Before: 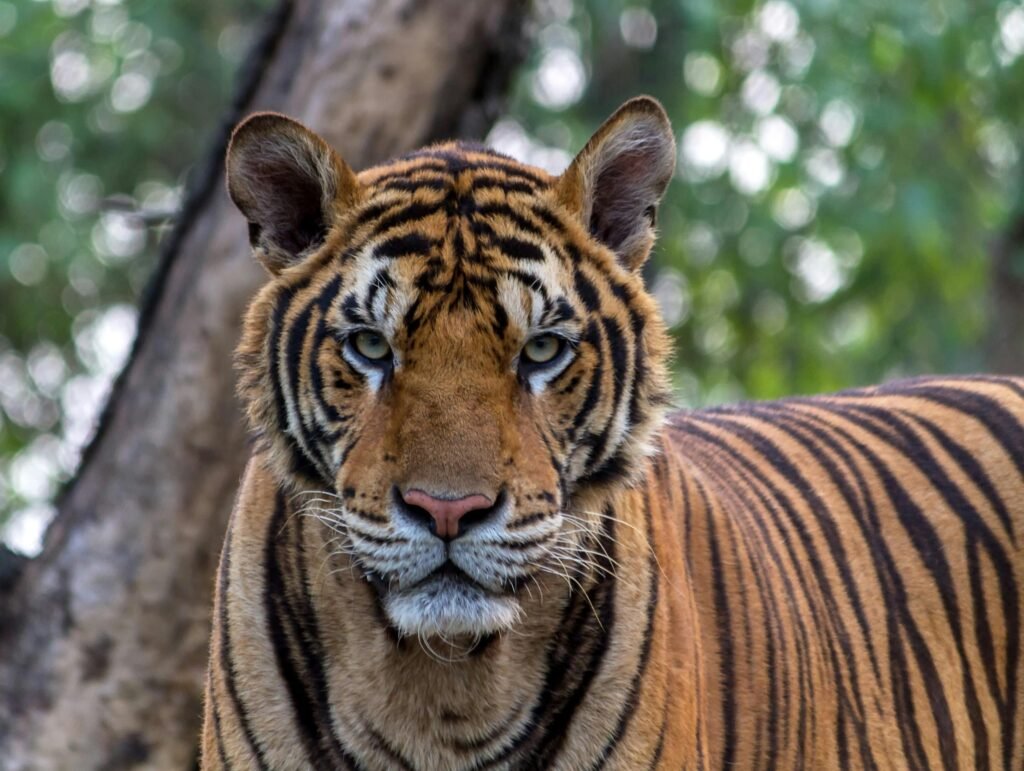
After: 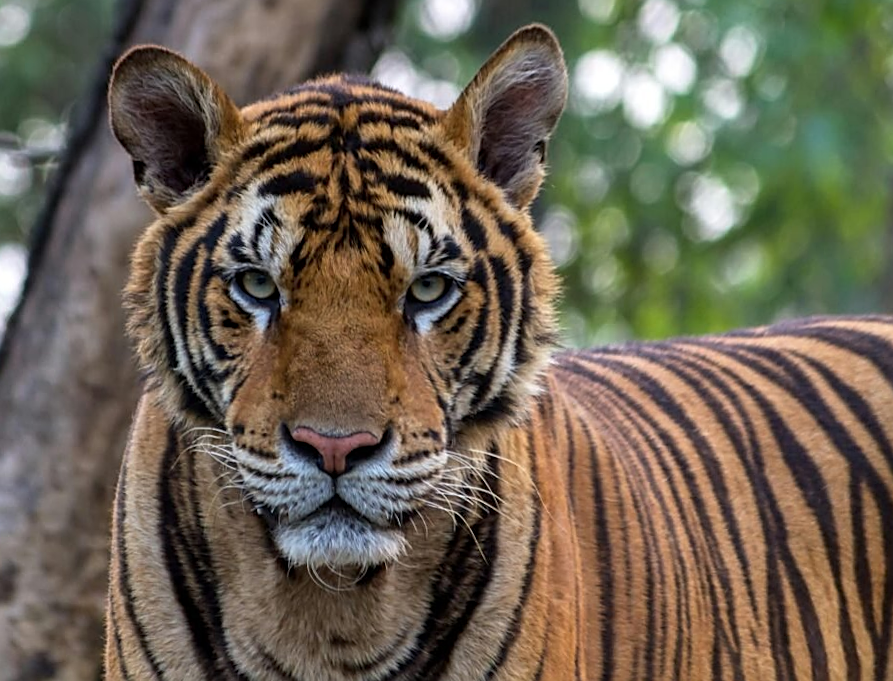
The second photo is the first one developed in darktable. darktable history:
rotate and perspective: rotation 0.074°, lens shift (vertical) 0.096, lens shift (horizontal) -0.041, crop left 0.043, crop right 0.952, crop top 0.024, crop bottom 0.979
crop and rotate: left 8.262%, top 9.226%
sharpen: on, module defaults
